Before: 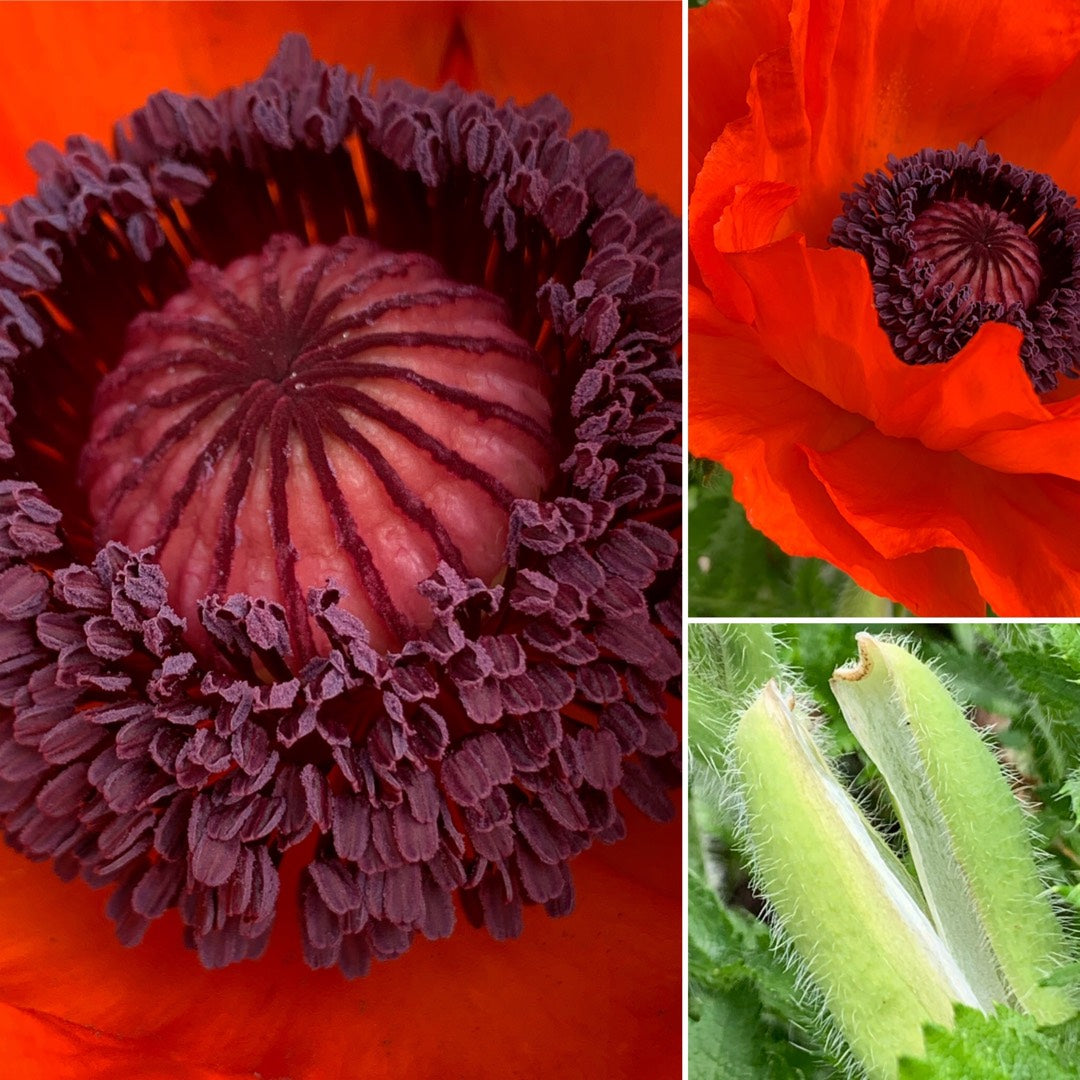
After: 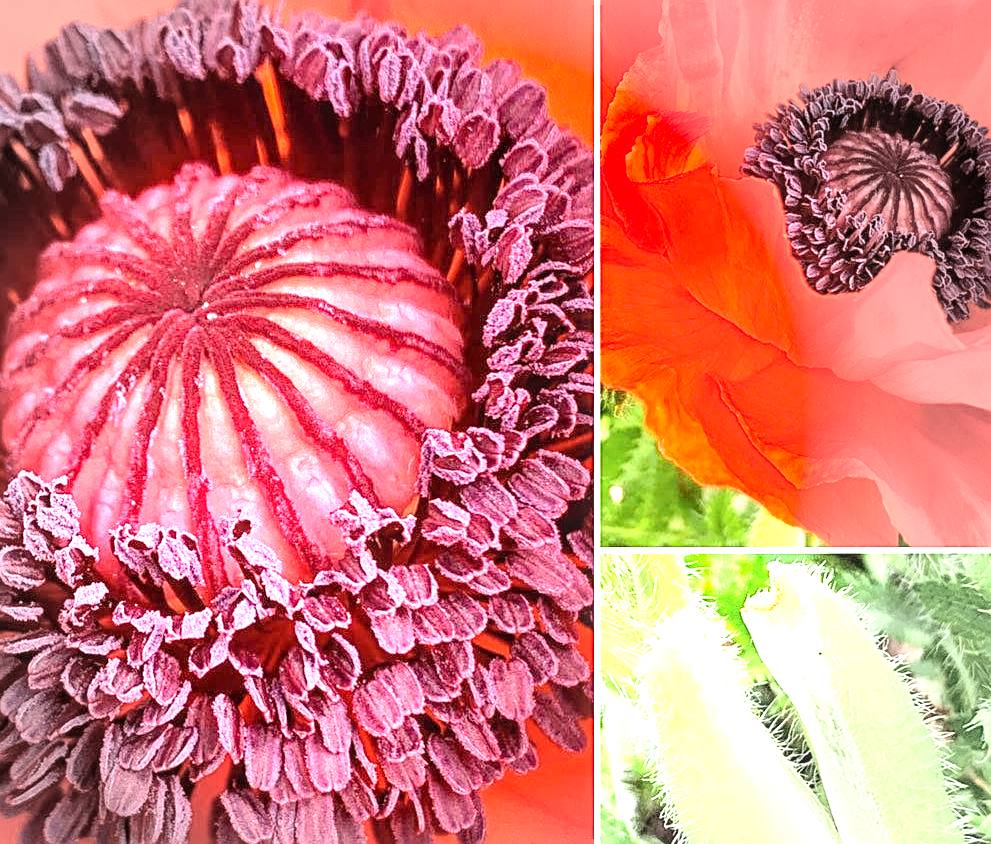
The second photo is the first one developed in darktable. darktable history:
exposure: exposure 2.205 EV, compensate exposure bias true, compensate highlight preservation false
contrast brightness saturation: contrast 0.154, brightness 0.054
sharpen: amount 0.474
crop: left 8.166%, top 6.553%, bottom 15.287%
local contrast: on, module defaults
vignetting: fall-off start 76.12%, fall-off radius 26.79%, center (-0.117, -0.004), width/height ratio 0.968
tone equalizer: -8 EV -0.785 EV, -7 EV -0.702 EV, -6 EV -0.618 EV, -5 EV -0.376 EV, -3 EV 0.396 EV, -2 EV 0.6 EV, -1 EV 0.686 EV, +0 EV 0.767 EV
